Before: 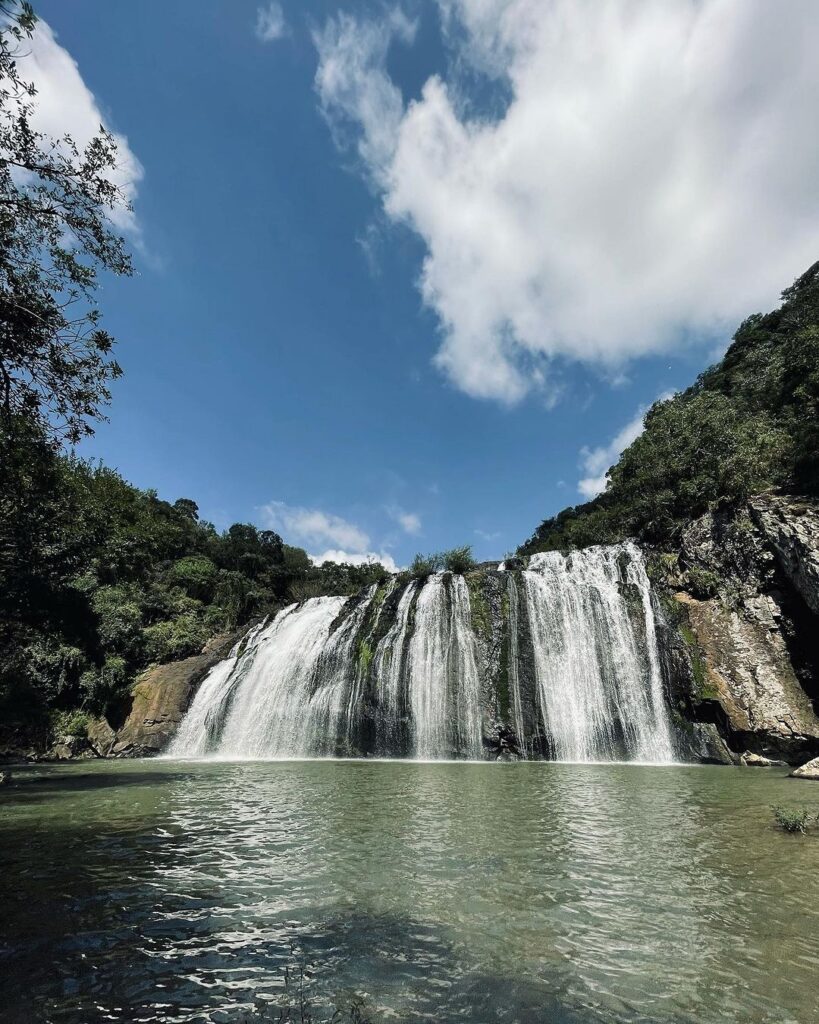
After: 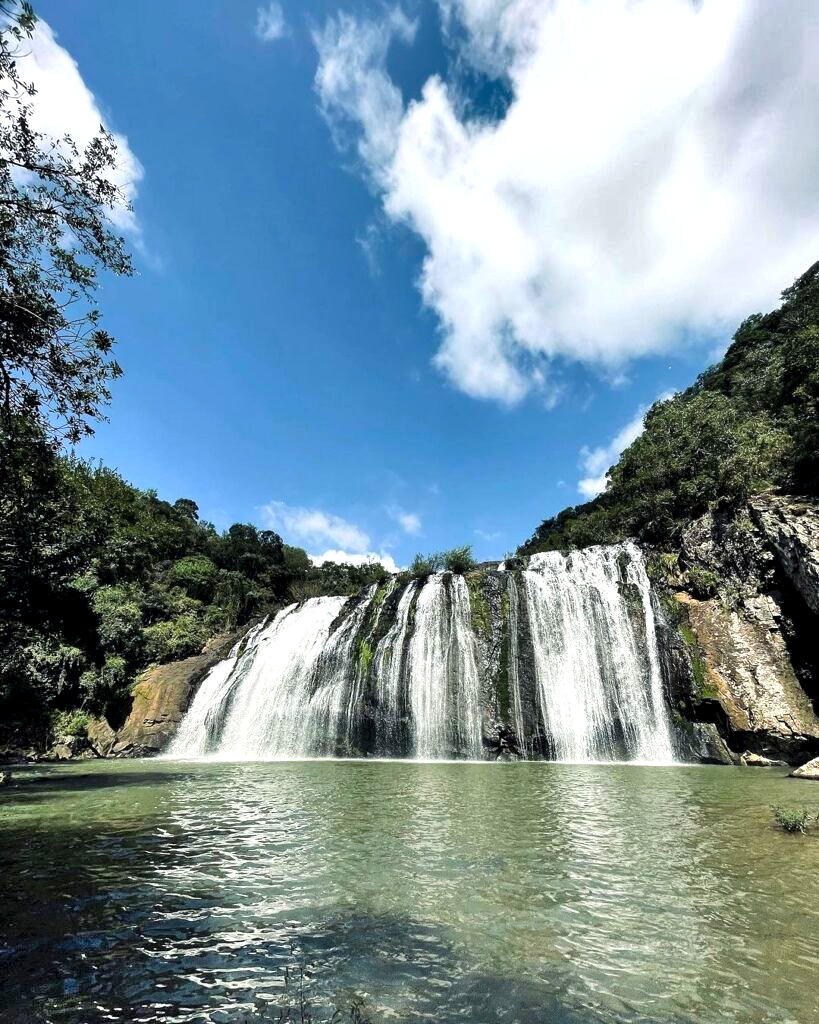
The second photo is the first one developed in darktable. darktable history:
exposure: black level correction 0.042, exposure 0.263 EV
shadows and highlights: white point adjustment -0.46, soften with gaussian
contrast brightness saturation: contrast 0.01, brightness 0.05, saturation 0.14
